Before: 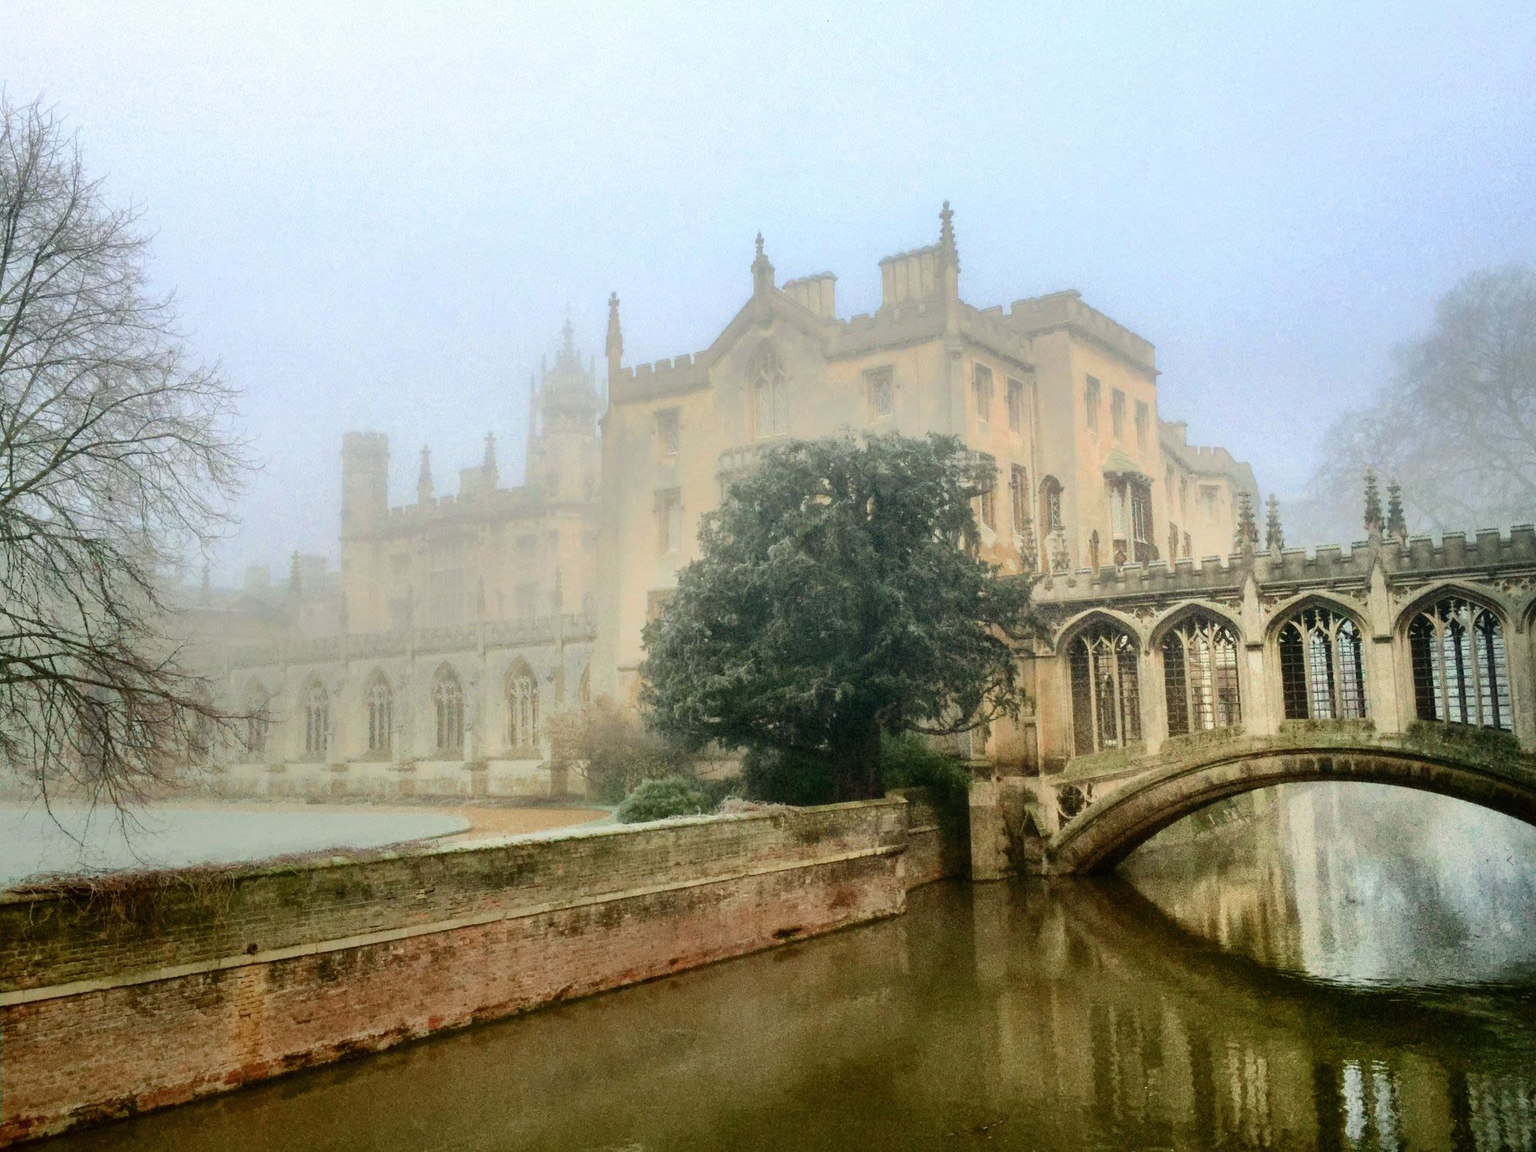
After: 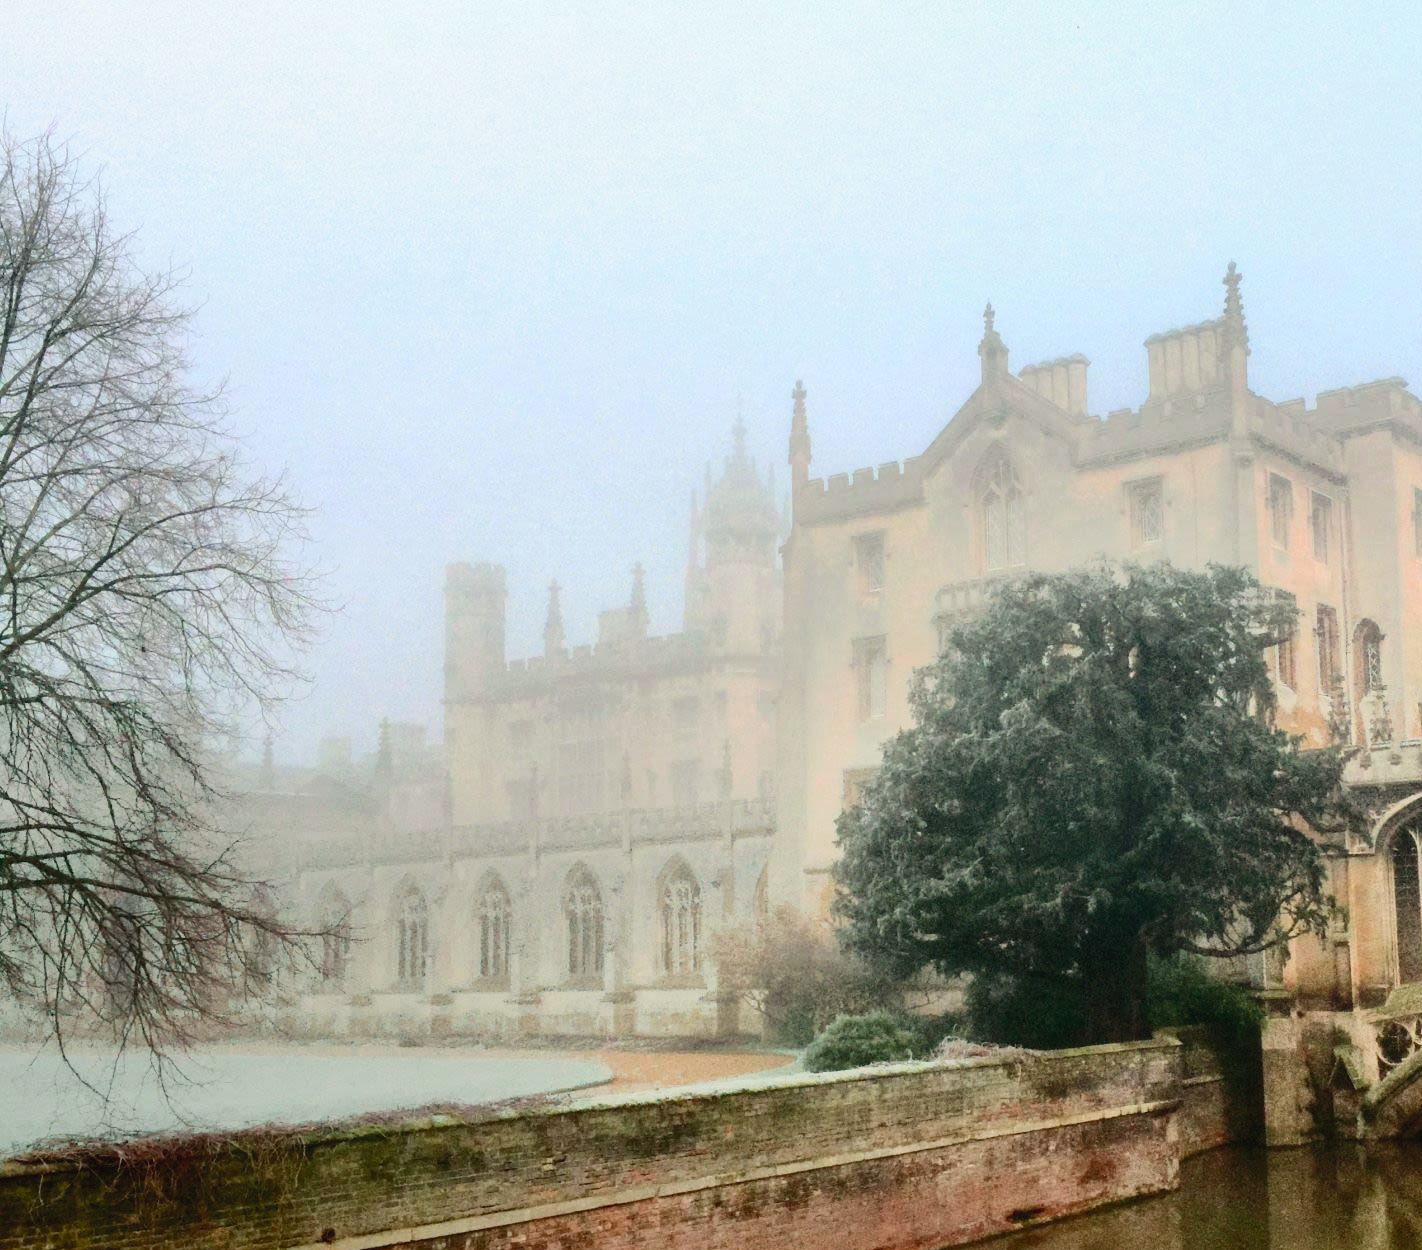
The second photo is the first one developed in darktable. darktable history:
tone curve: curves: ch0 [(0, 0.023) (0.217, 0.19) (0.754, 0.801) (1, 0.977)]; ch1 [(0, 0) (0.392, 0.398) (0.5, 0.5) (0.521, 0.528) (0.56, 0.577) (1, 1)]; ch2 [(0, 0) (0.5, 0.5) (0.579, 0.561) (0.65, 0.657) (1, 1)], color space Lab, independent channels, preserve colors none
crop: right 28.885%, bottom 16.626%
